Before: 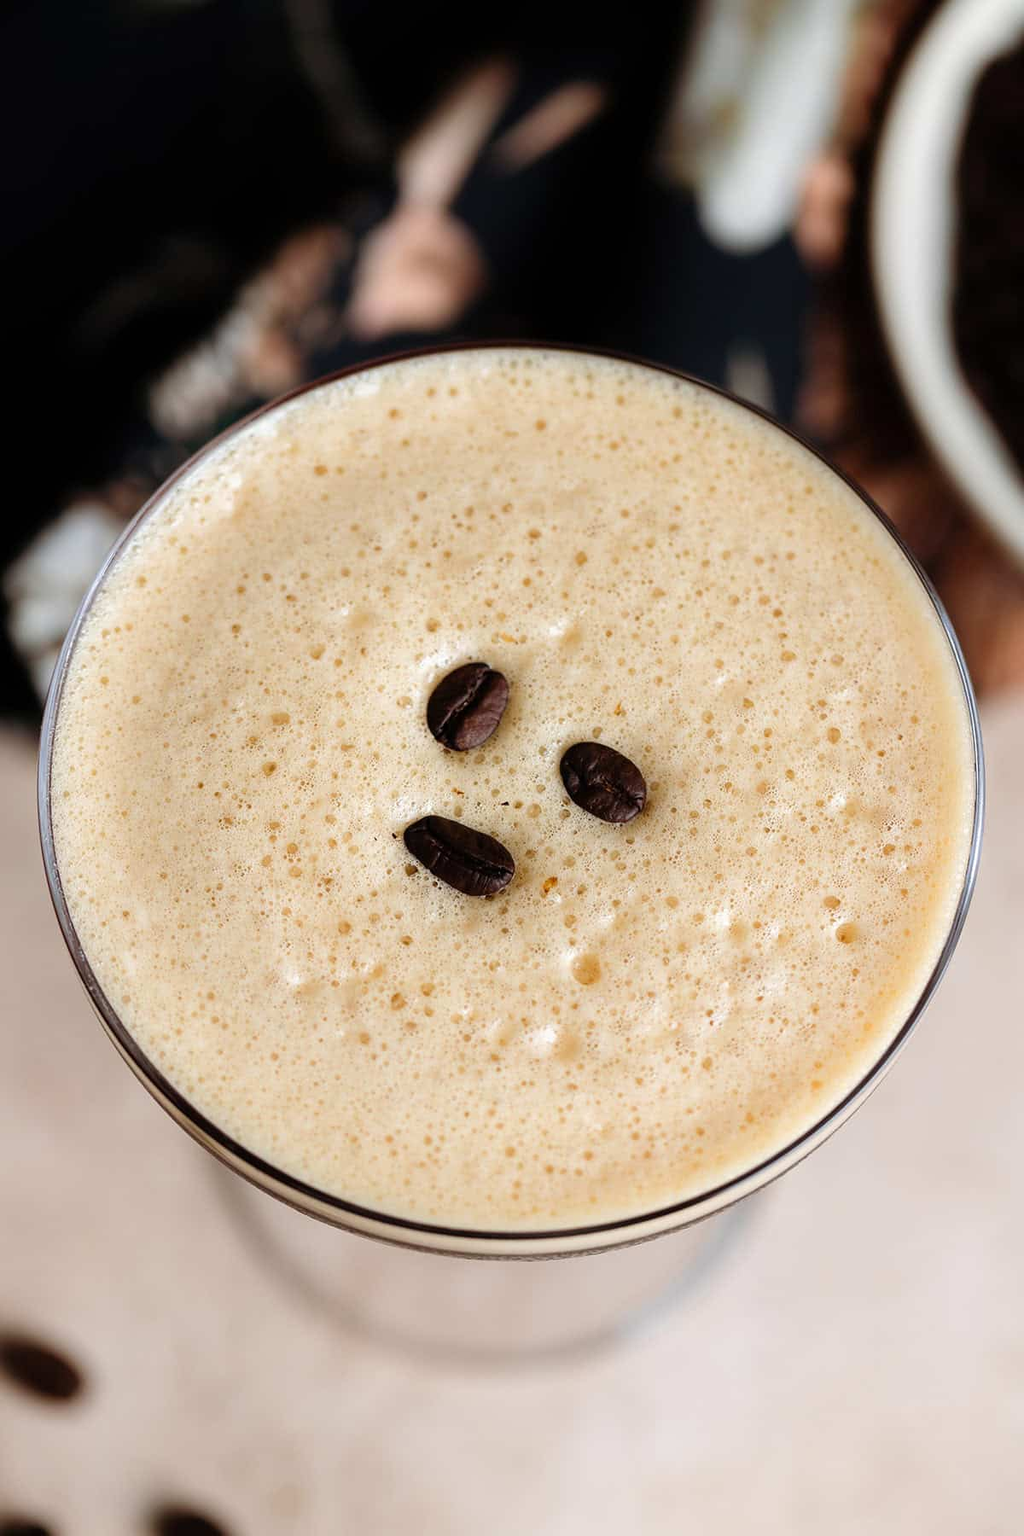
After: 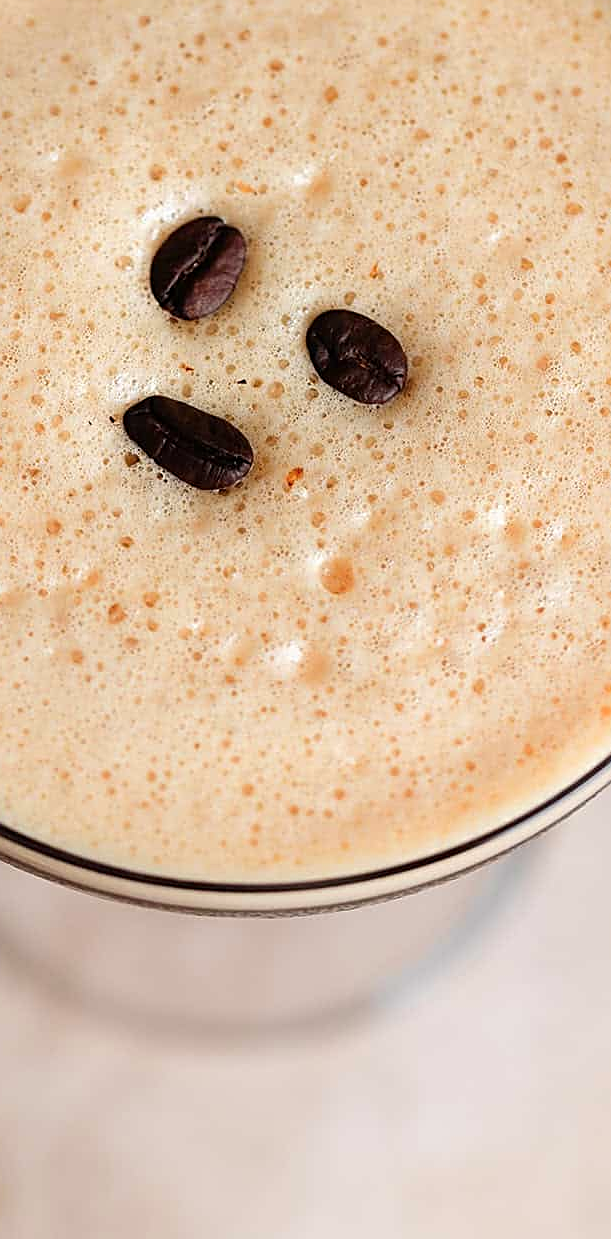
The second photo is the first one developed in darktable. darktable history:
color zones: curves: ch1 [(0.239, 0.552) (0.75, 0.5)]; ch2 [(0.25, 0.462) (0.749, 0.457)], mix 25.94%
sharpen: on, module defaults
crop and rotate: left 29.237%, top 31.152%, right 19.807%
